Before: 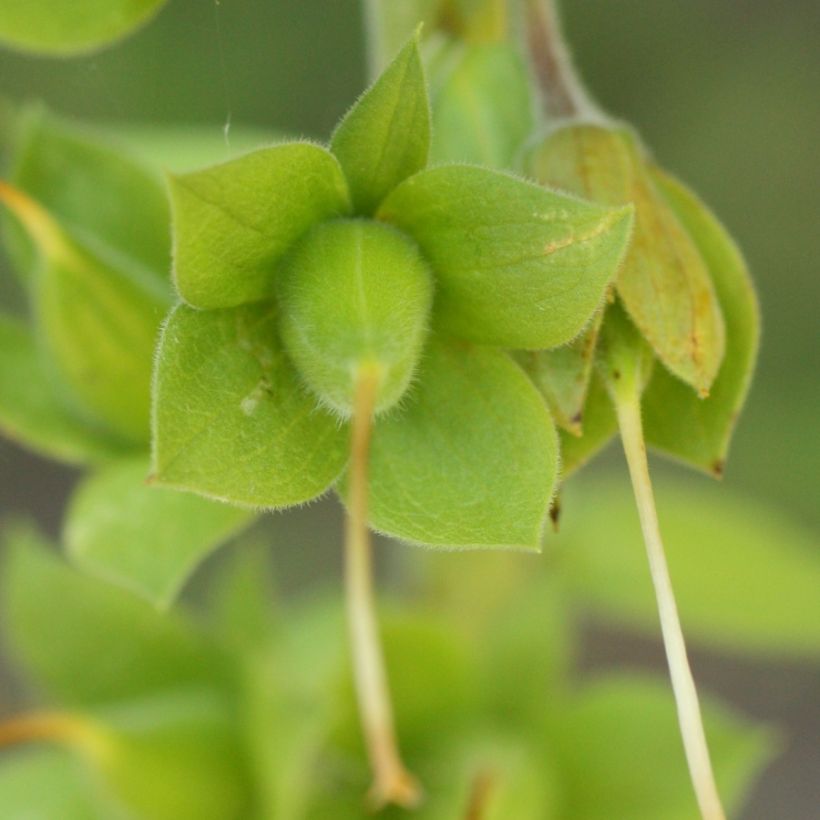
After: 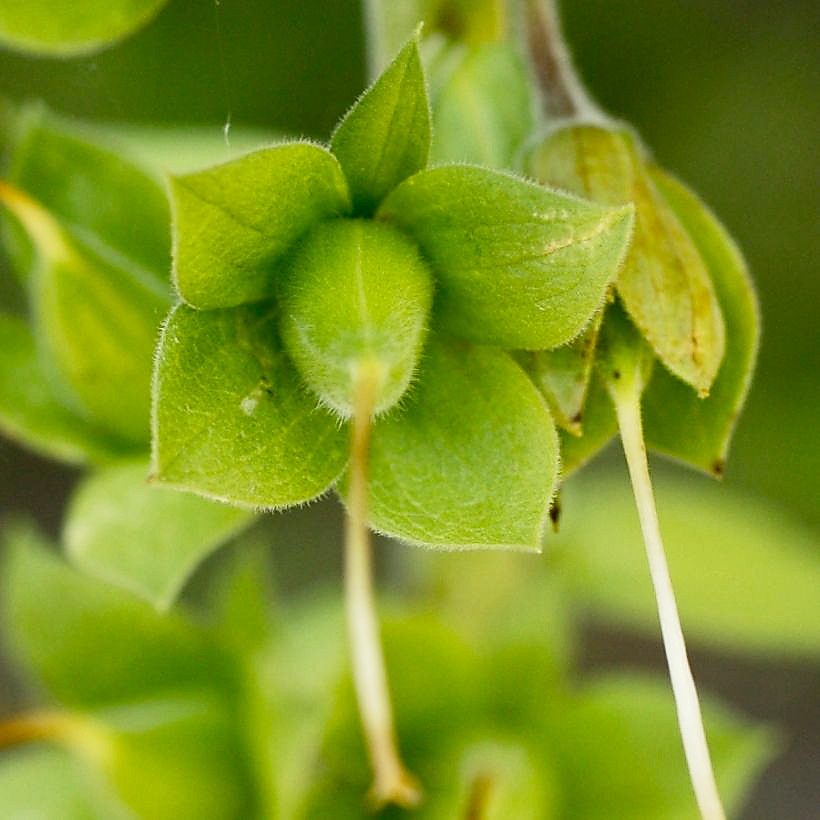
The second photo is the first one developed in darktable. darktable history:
sharpen: radius 1.363, amount 1.261, threshold 0.746
base curve: curves: ch0 [(0, 0) (0.028, 0.03) (0.121, 0.232) (0.46, 0.748) (0.859, 0.968) (1, 1)], preserve colors none
contrast brightness saturation: brightness -0.513
